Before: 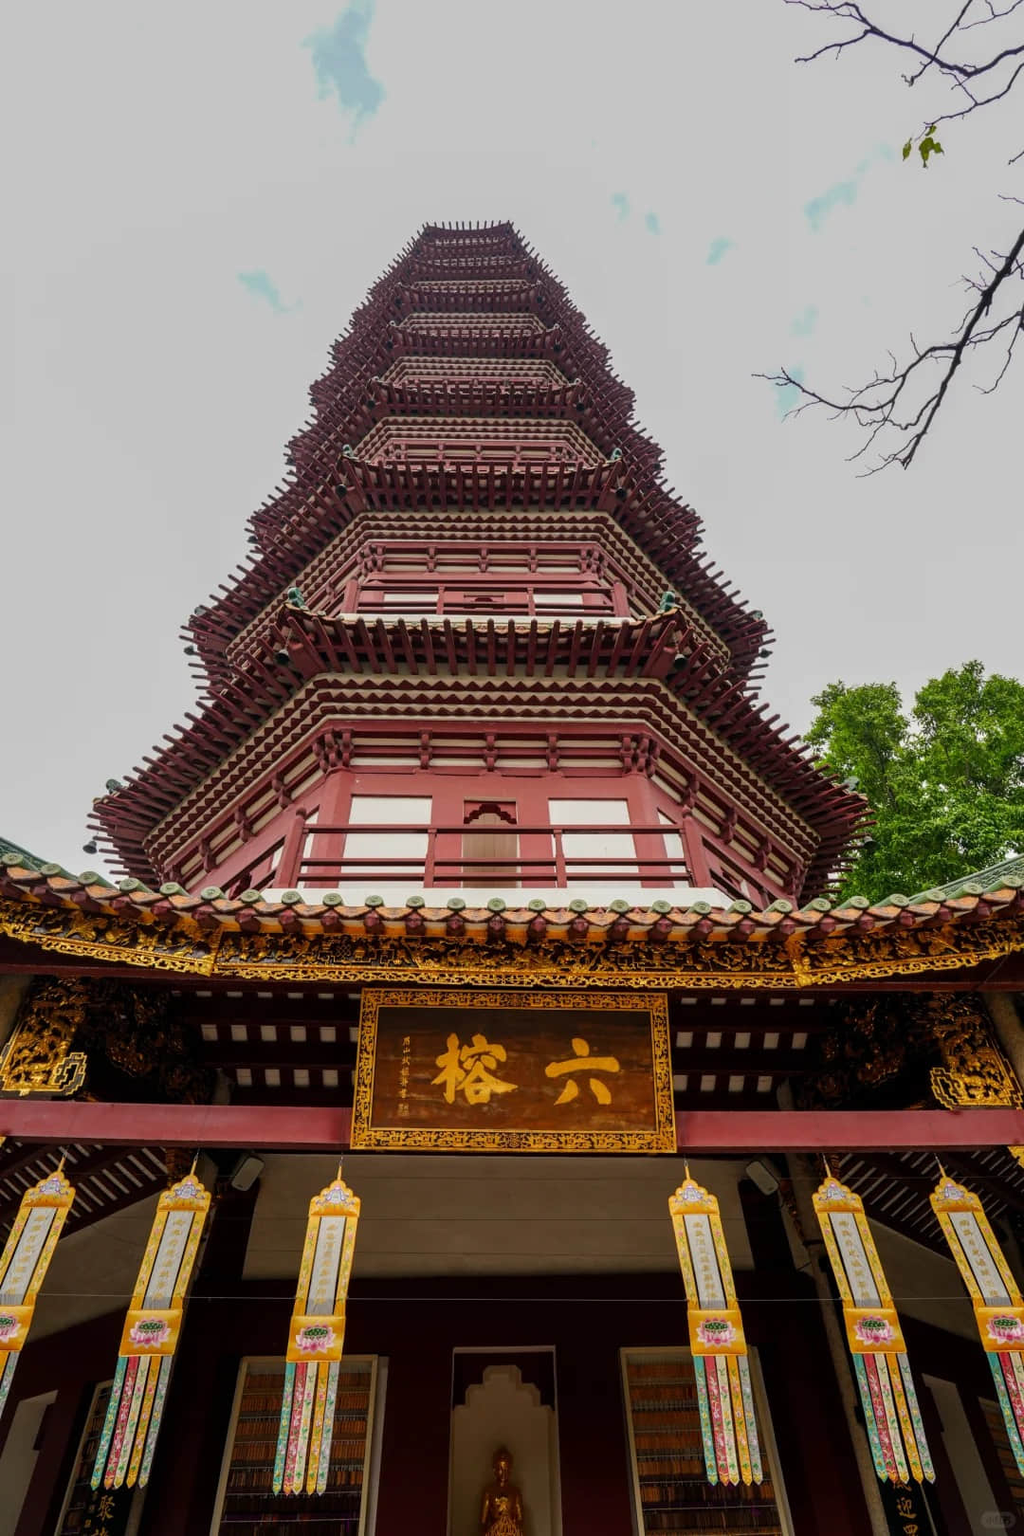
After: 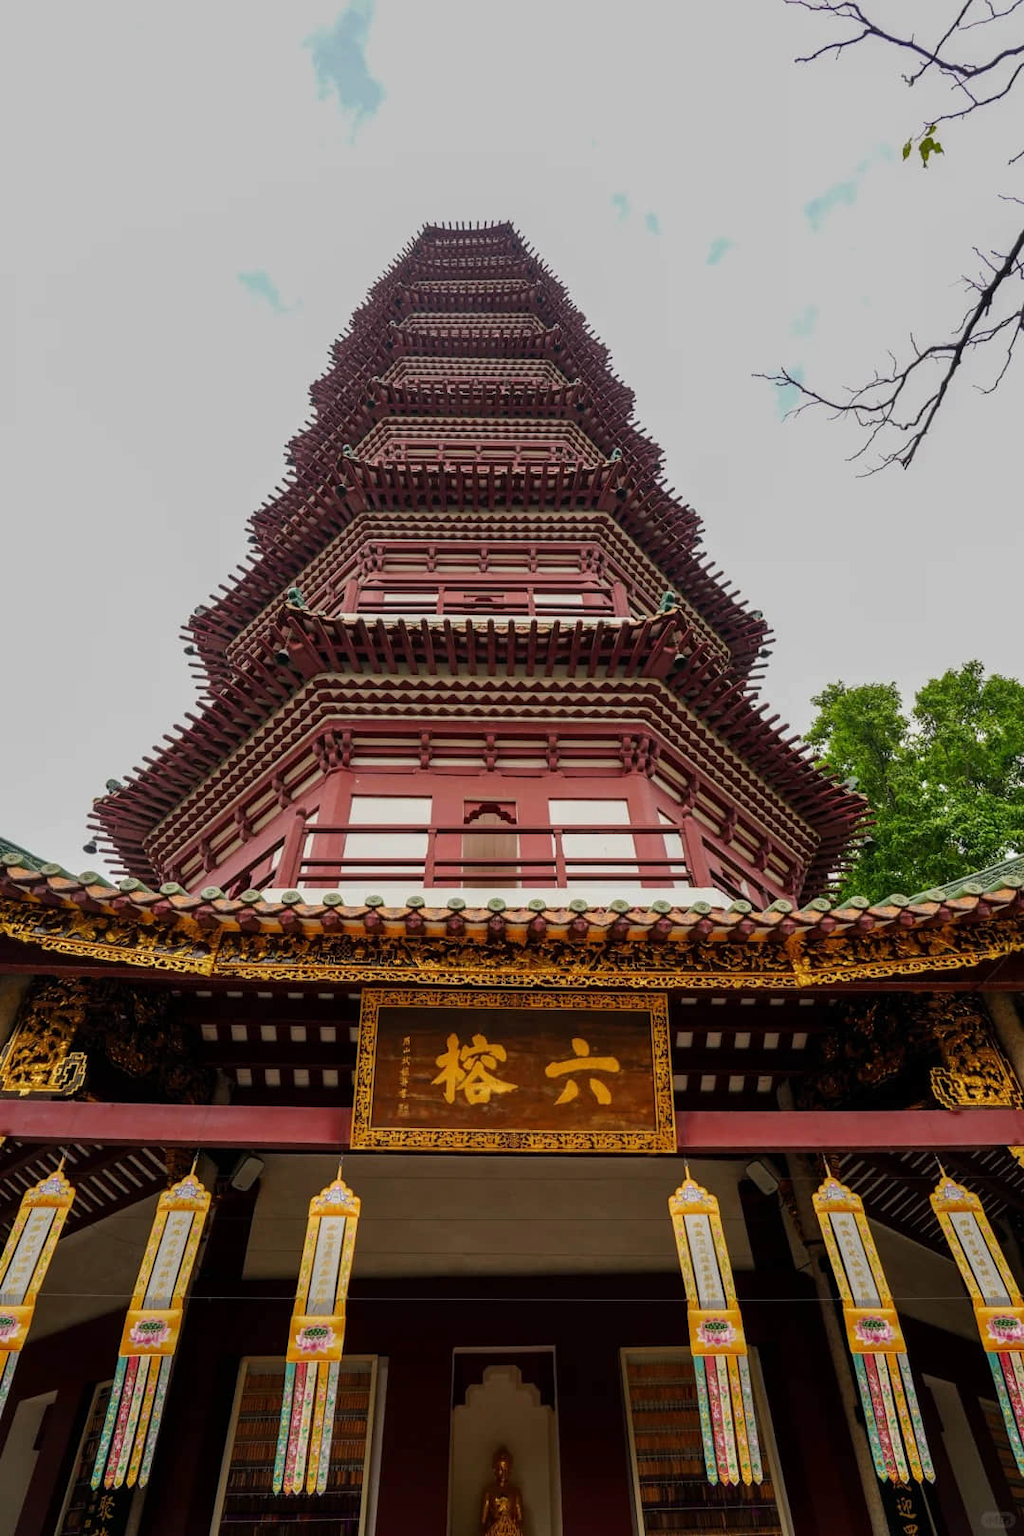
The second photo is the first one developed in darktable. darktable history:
exposure: exposure -0.071 EV, compensate exposure bias true, compensate highlight preservation false
color correction: highlights b* -0.042
